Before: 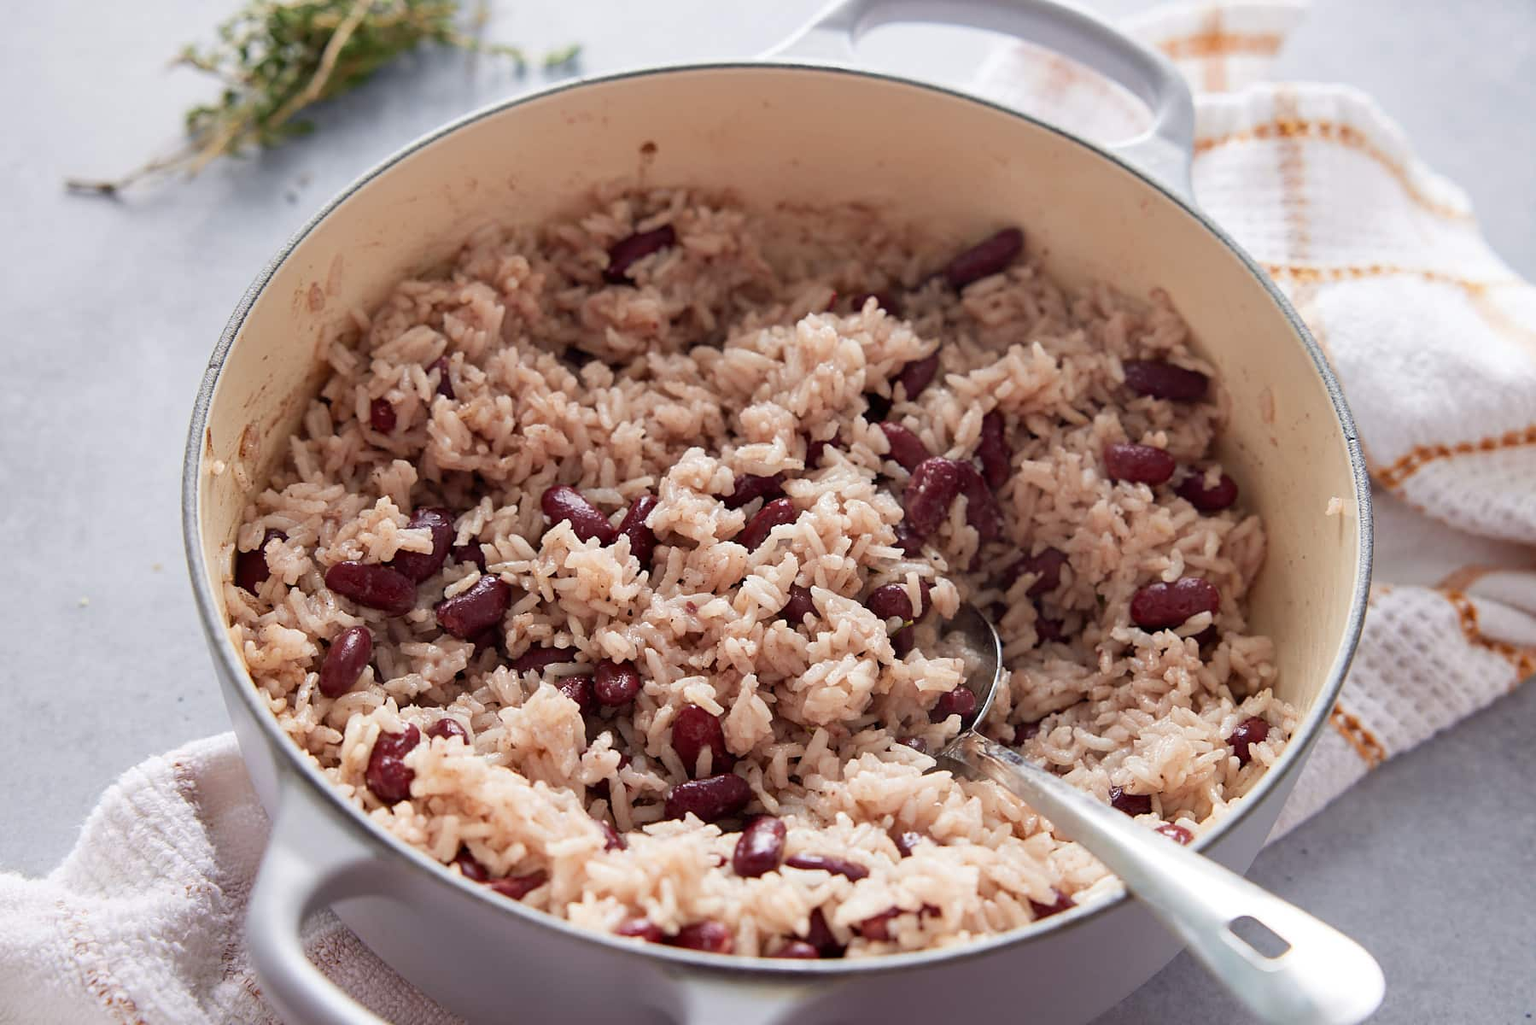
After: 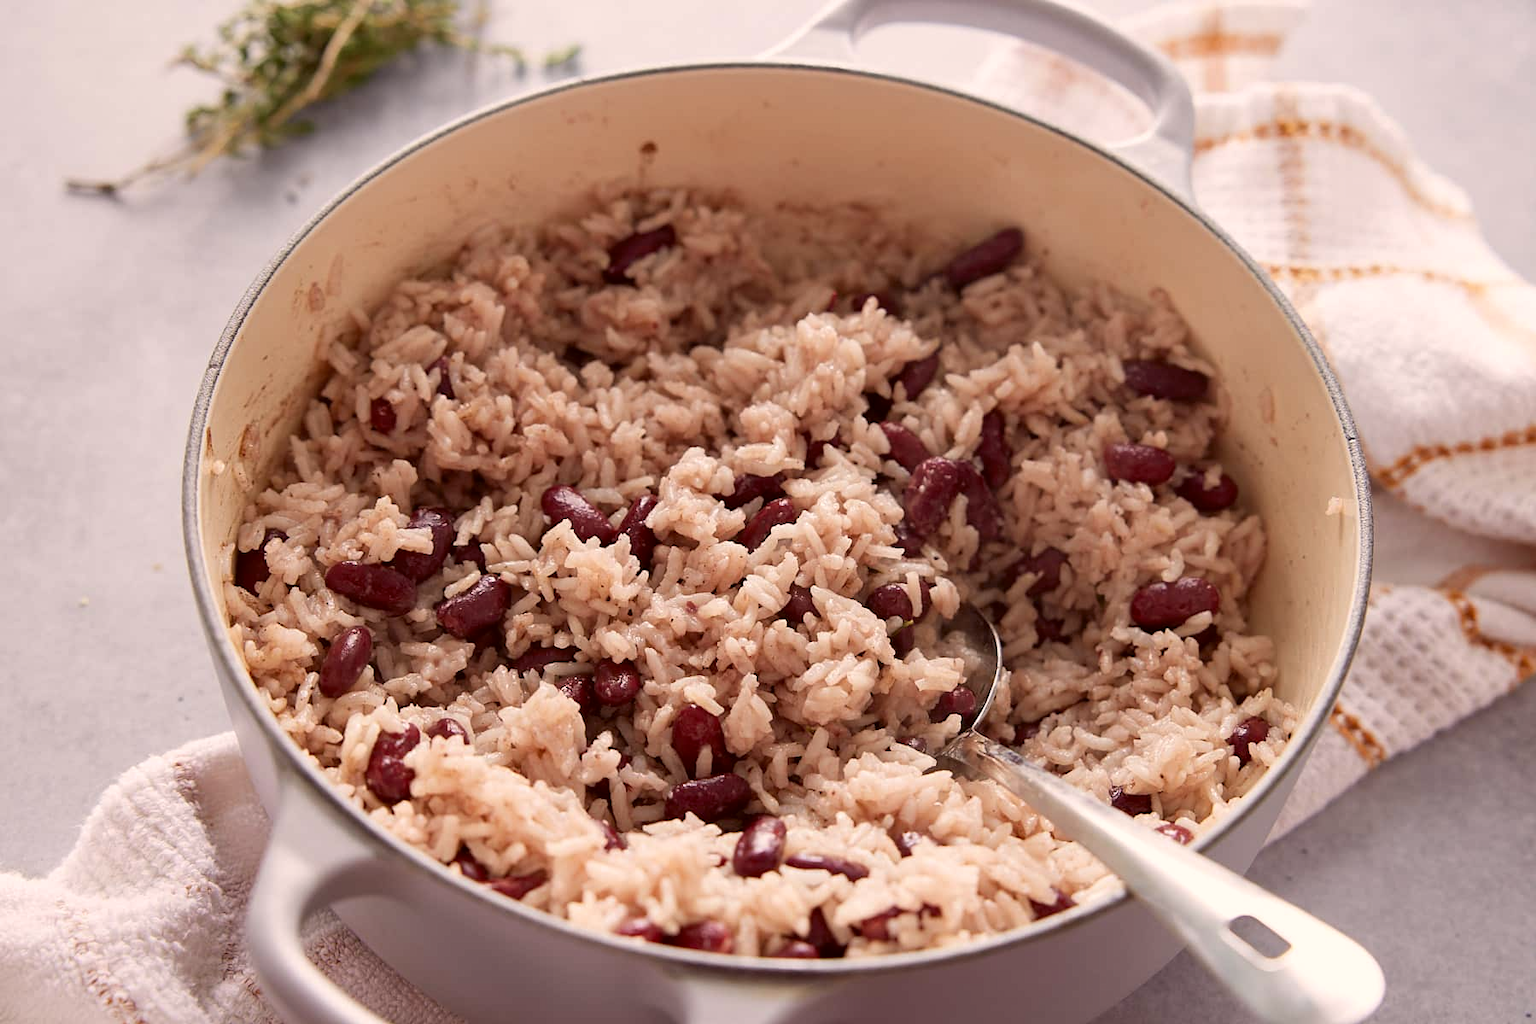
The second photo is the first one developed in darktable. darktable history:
color correction: highlights a* 6.78, highlights b* 7.86, shadows a* 6.11, shadows b* 7.31, saturation 0.914
